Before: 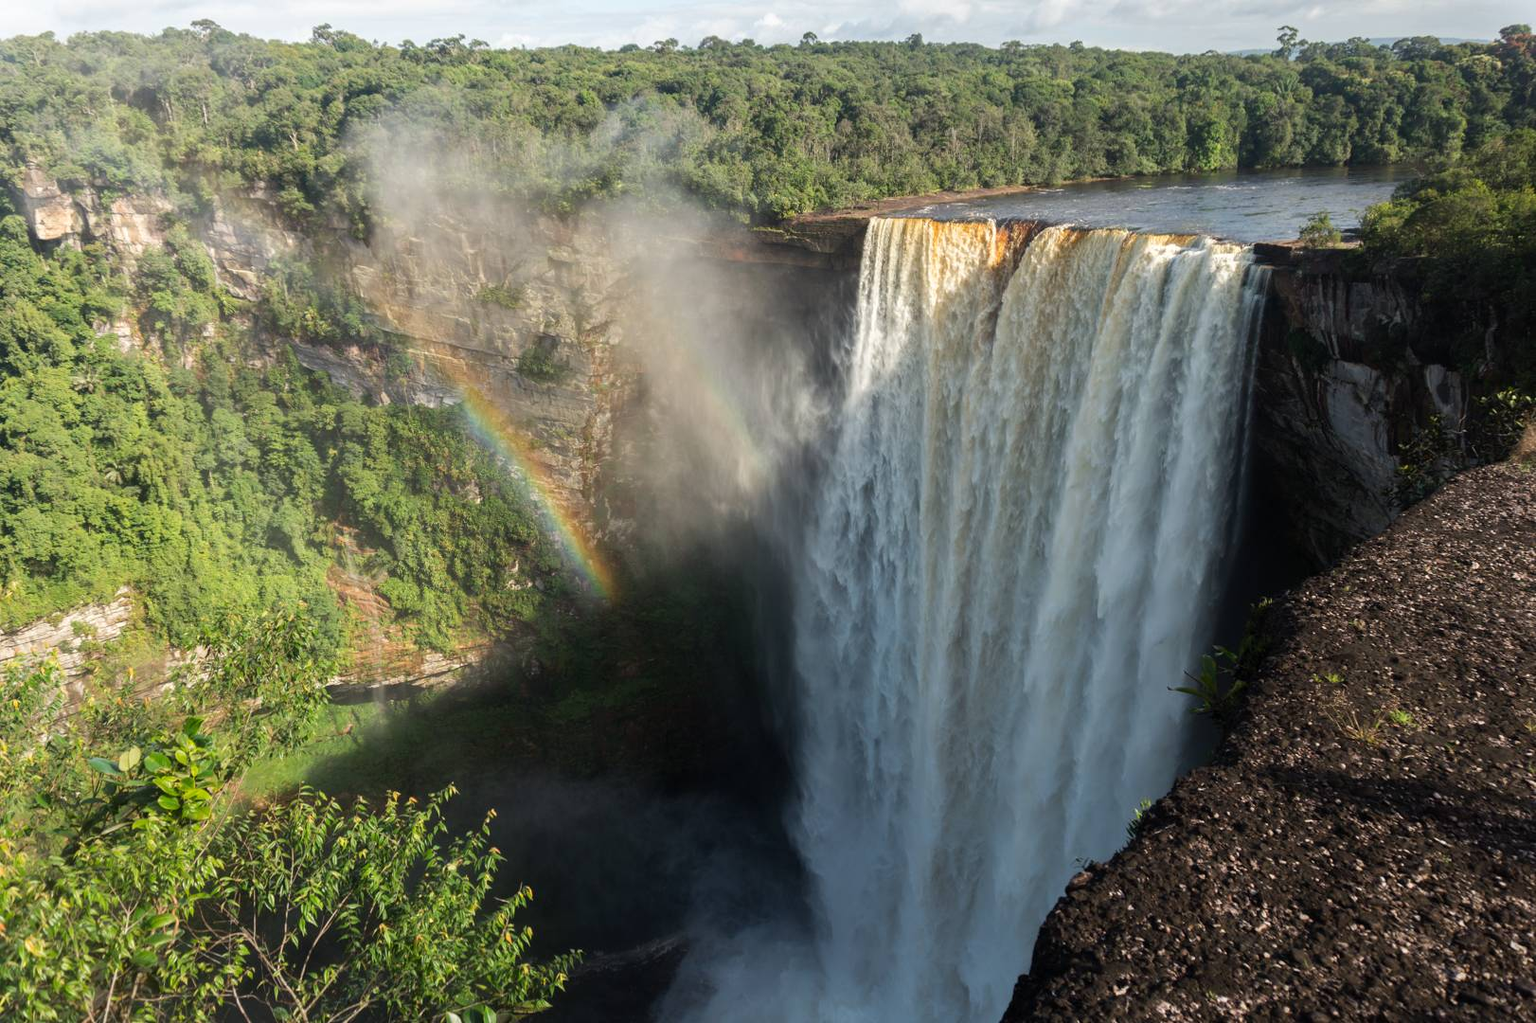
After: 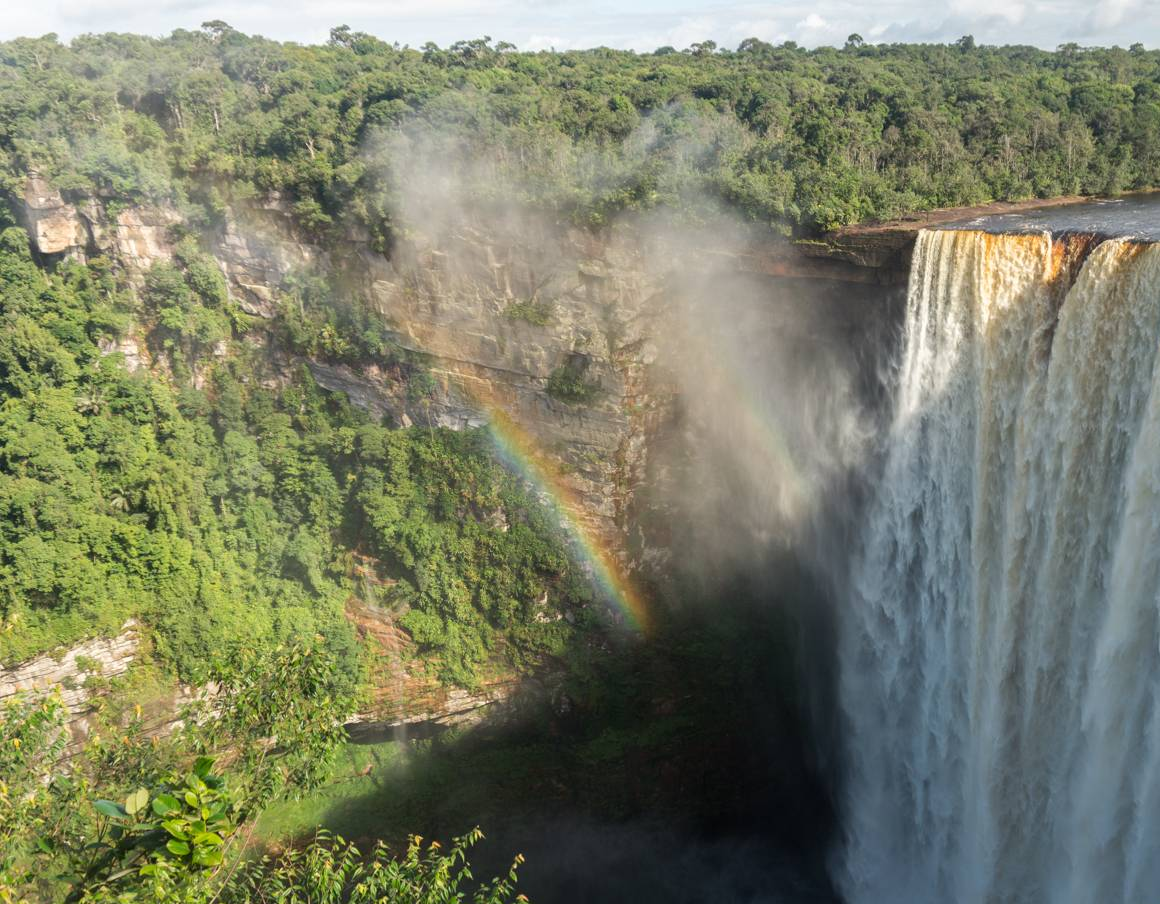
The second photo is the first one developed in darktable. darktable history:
crop: right 28.455%, bottom 16.286%
